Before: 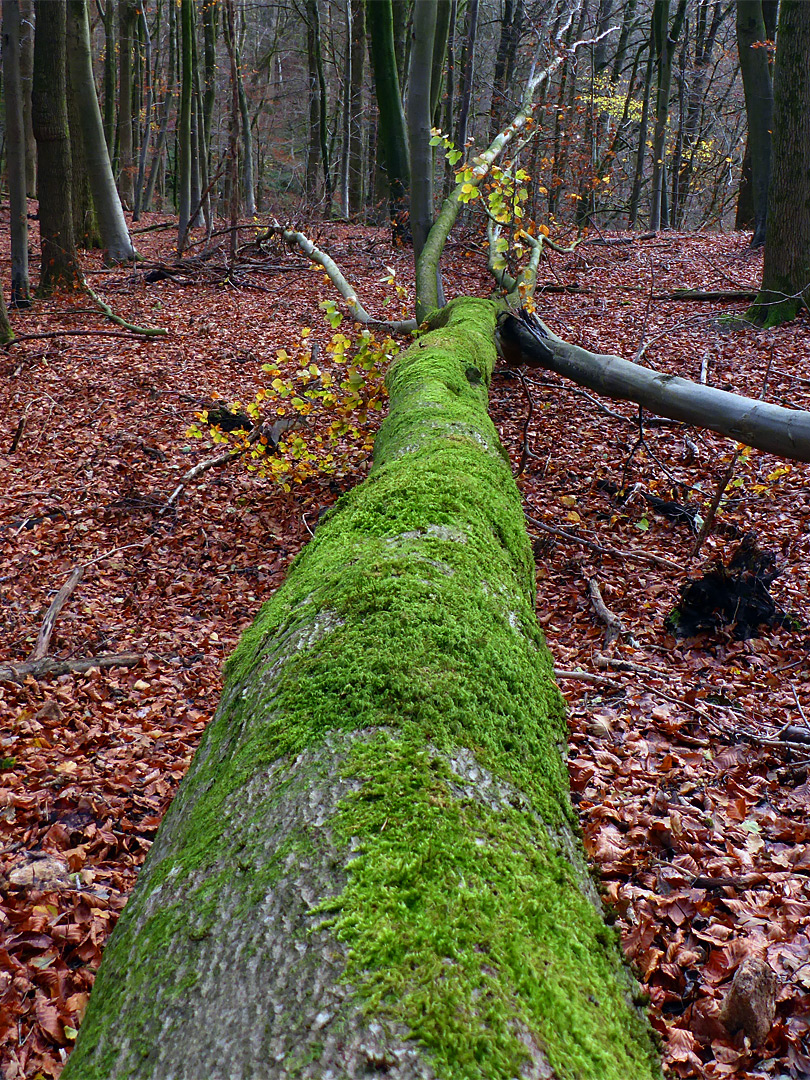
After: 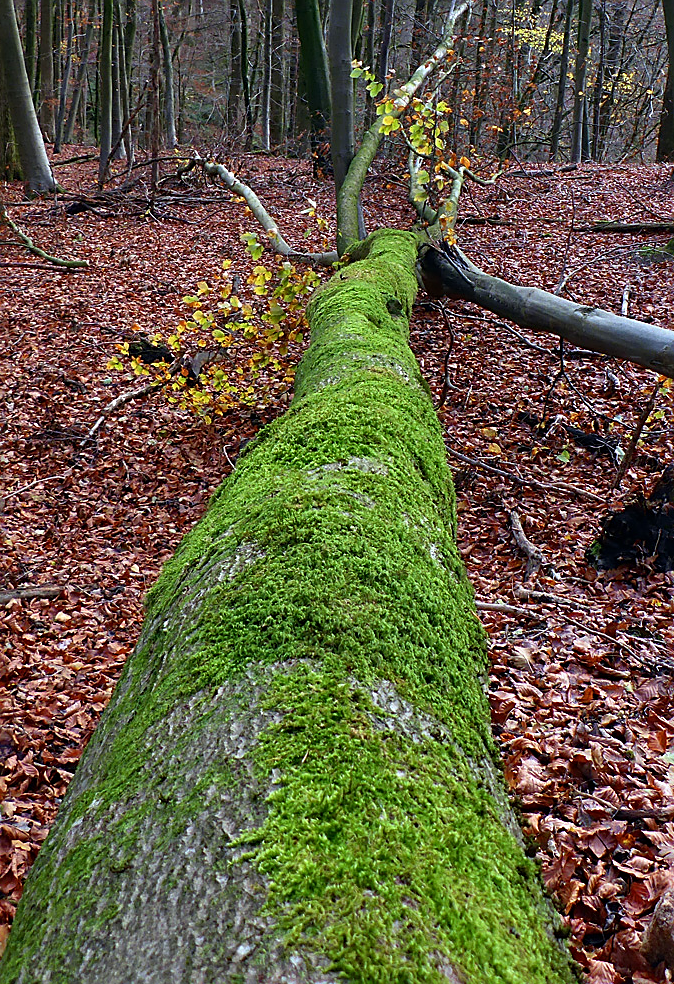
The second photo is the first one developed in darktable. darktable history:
sharpen: on, module defaults
crop: left 9.839%, top 6.311%, right 6.894%, bottom 2.518%
